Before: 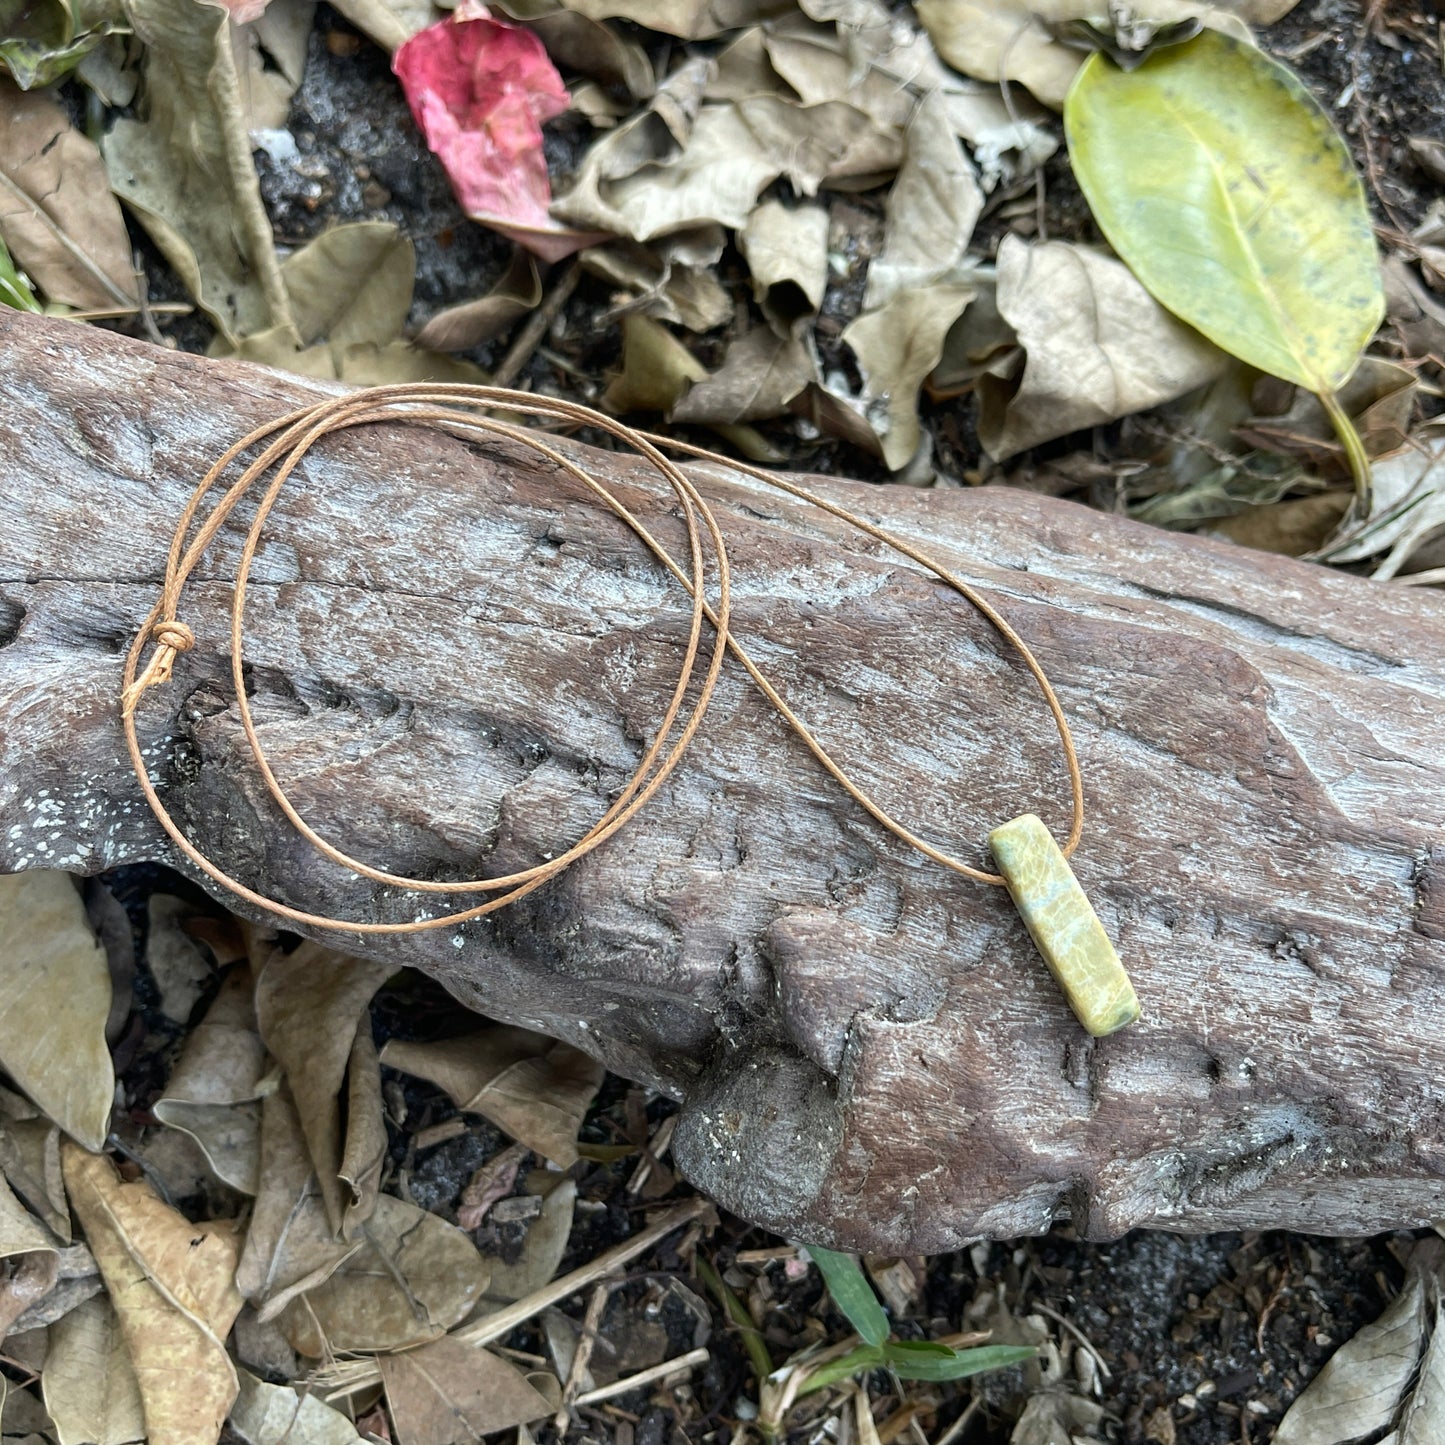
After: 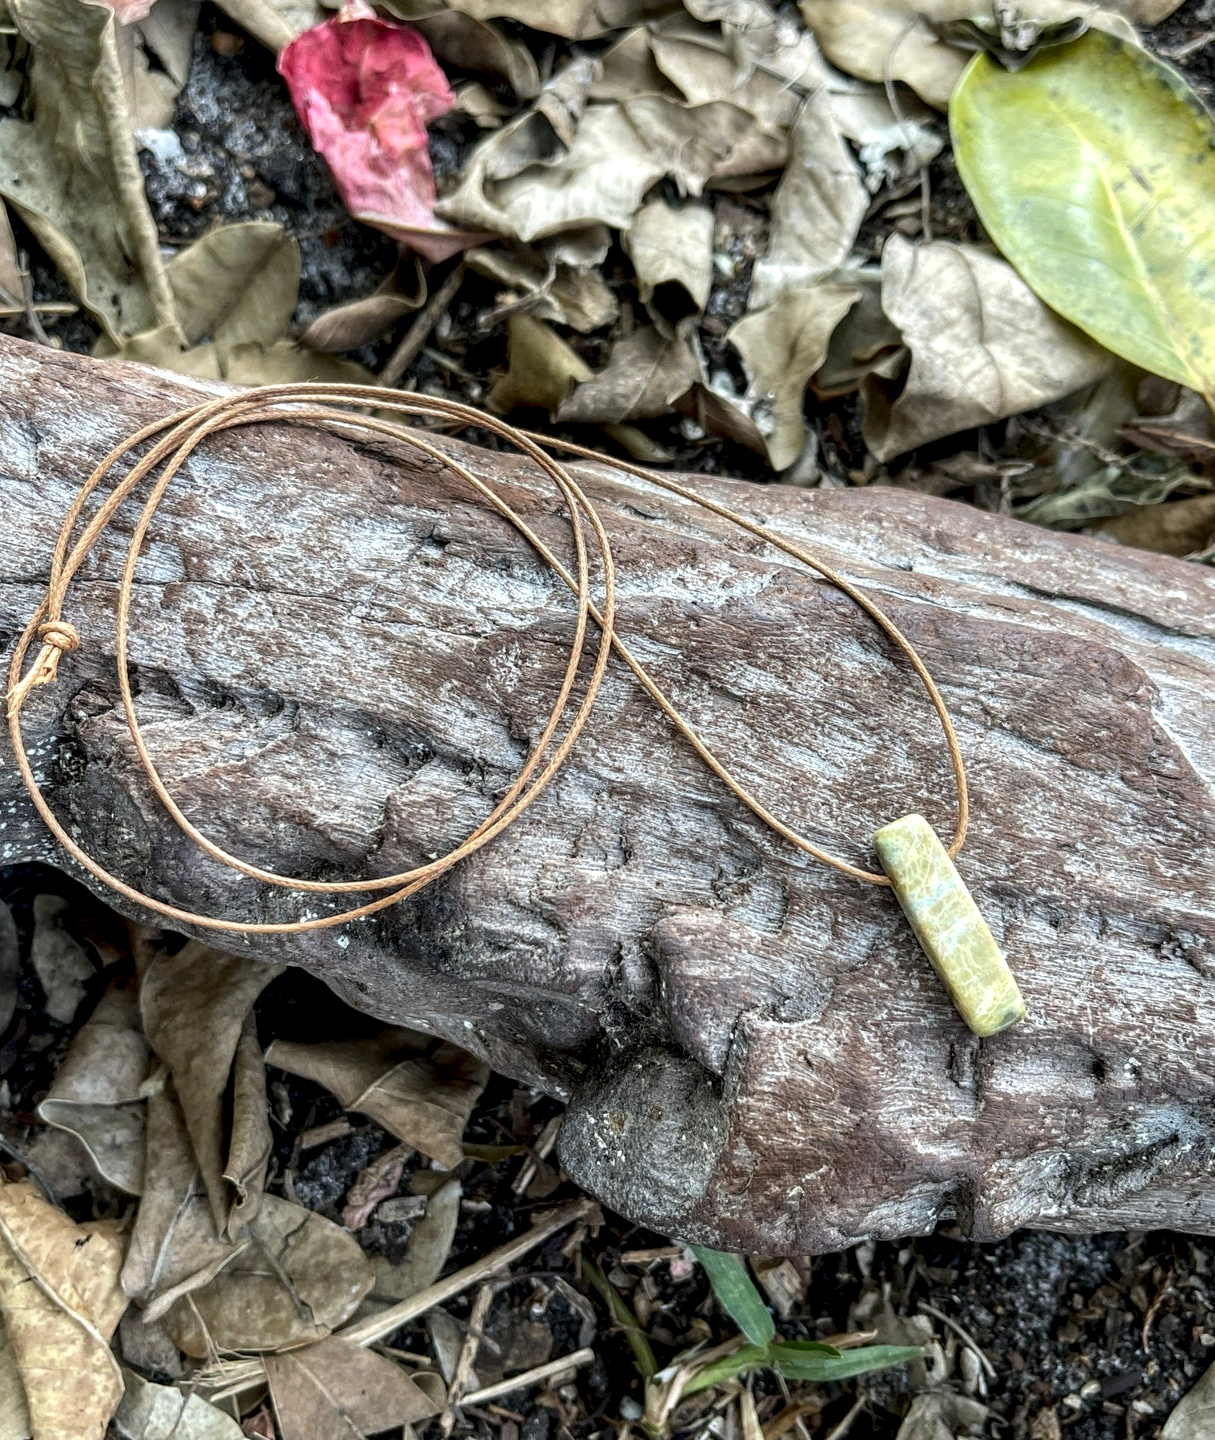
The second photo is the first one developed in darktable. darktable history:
white balance: red 1, blue 1
crop: left 8.026%, right 7.374%
local contrast: highlights 25%, detail 150%
